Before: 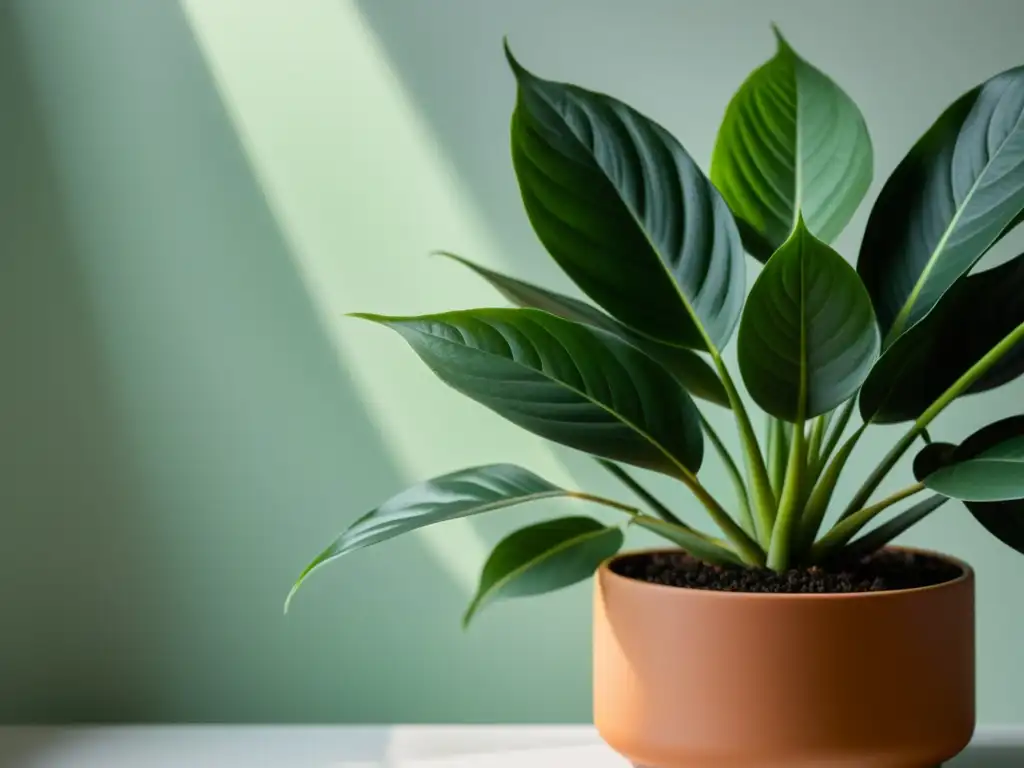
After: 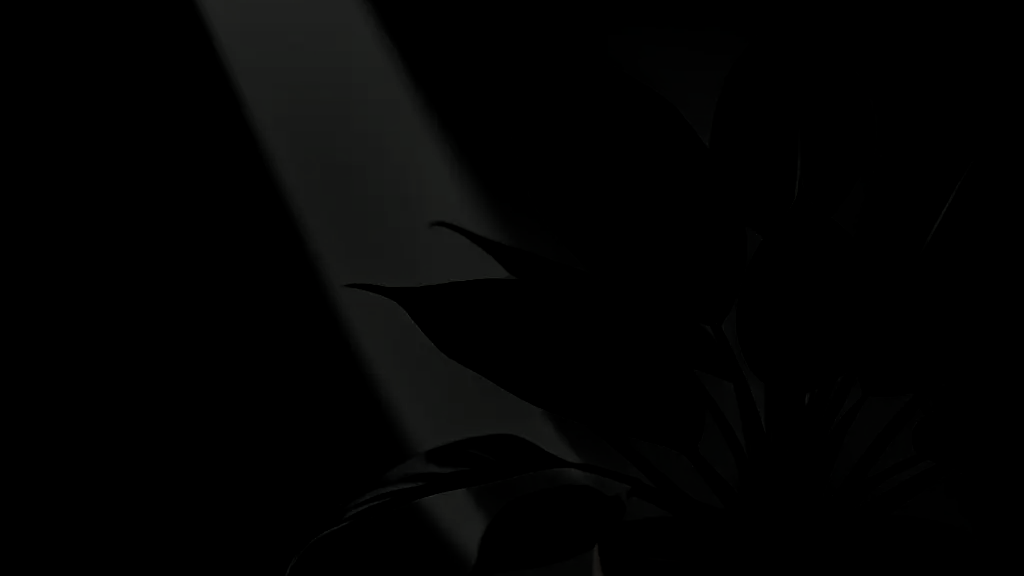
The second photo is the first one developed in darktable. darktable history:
local contrast: on, module defaults
levels: levels [0.721, 0.937, 0.997]
crop: top 3.857%, bottom 21.132%
tone equalizer: -8 EV -0.001 EV, -7 EV 0.001 EV, -6 EV -0.002 EV, -5 EV -0.003 EV, -4 EV -0.062 EV, -3 EV -0.222 EV, -2 EV -0.267 EV, -1 EV 0.105 EV, +0 EV 0.303 EV
filmic rgb: black relative exposure -9.22 EV, white relative exposure 6.77 EV, hardness 3.07, contrast 1.05
exposure: black level correction 0.001, exposure 0.5 EV, compensate exposure bias true, compensate highlight preservation false
white balance: emerald 1
